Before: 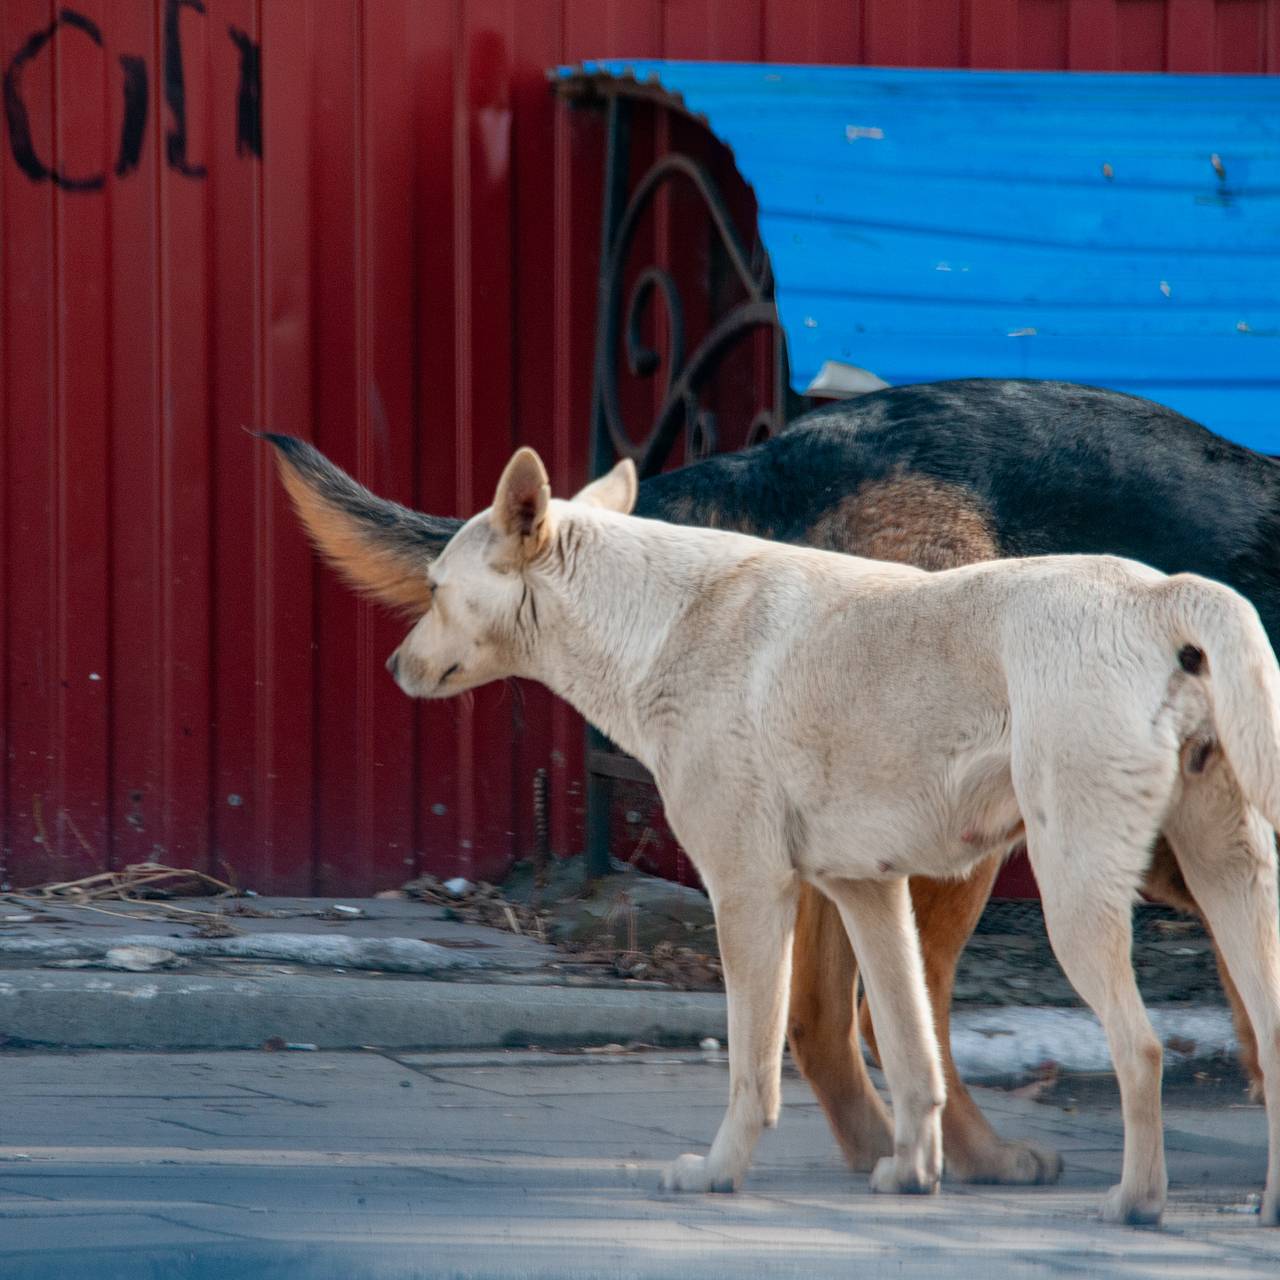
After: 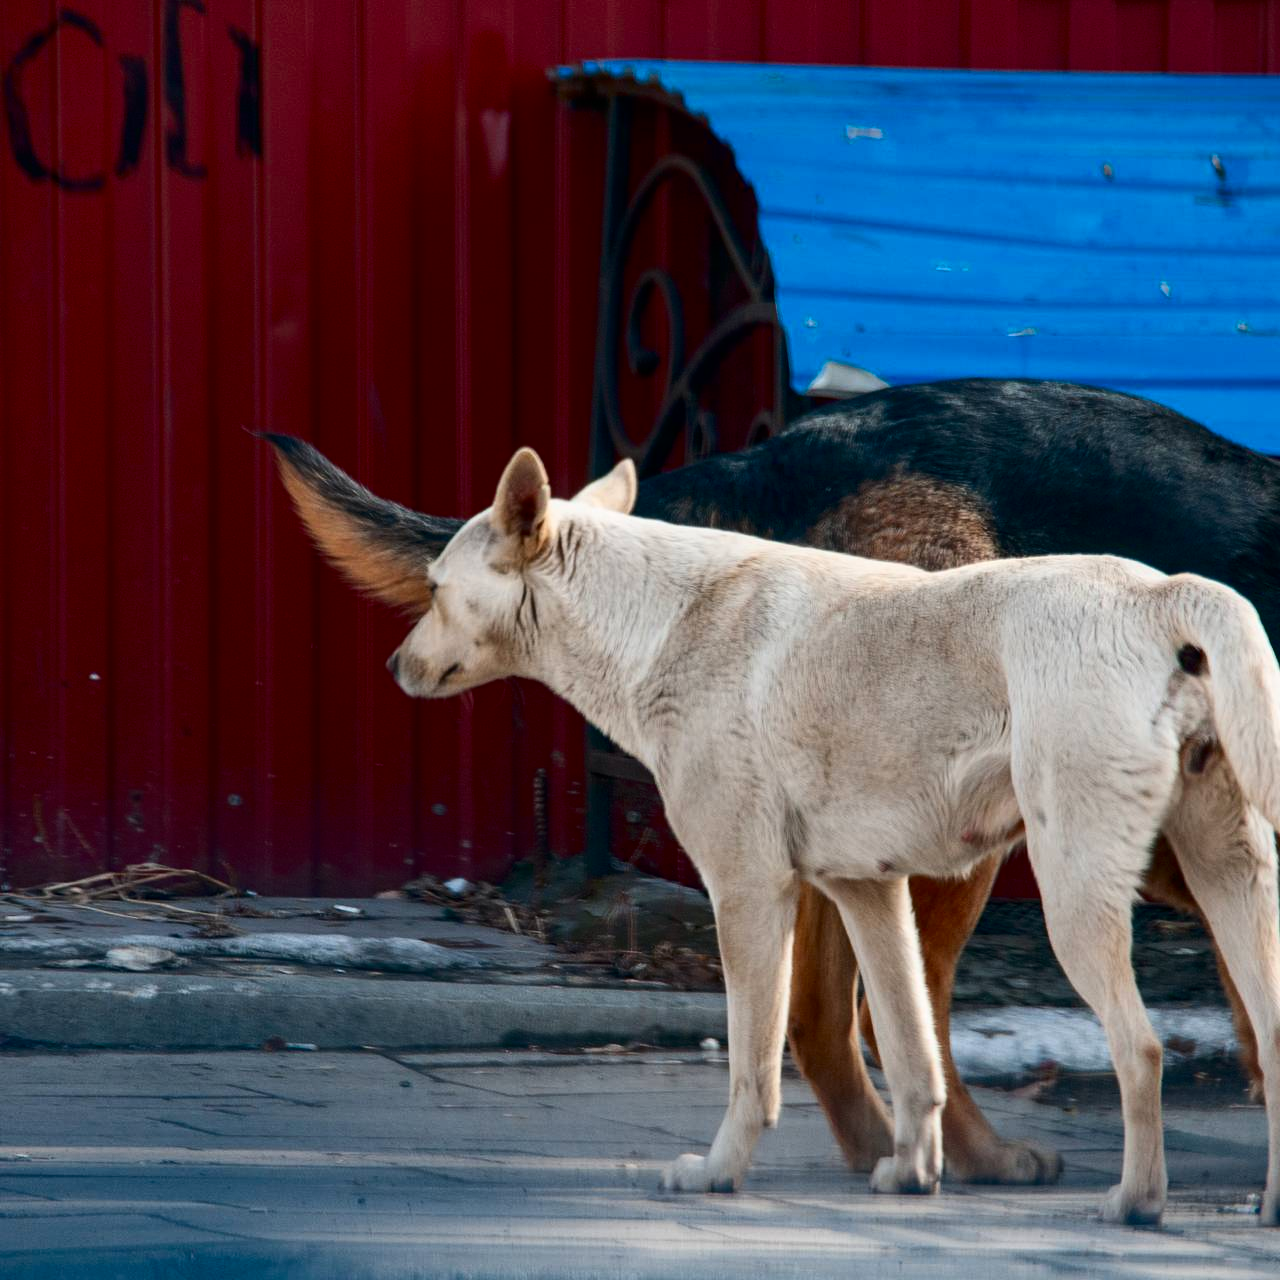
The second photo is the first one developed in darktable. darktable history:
contrast brightness saturation: contrast 0.202, brightness -0.105, saturation 0.104
